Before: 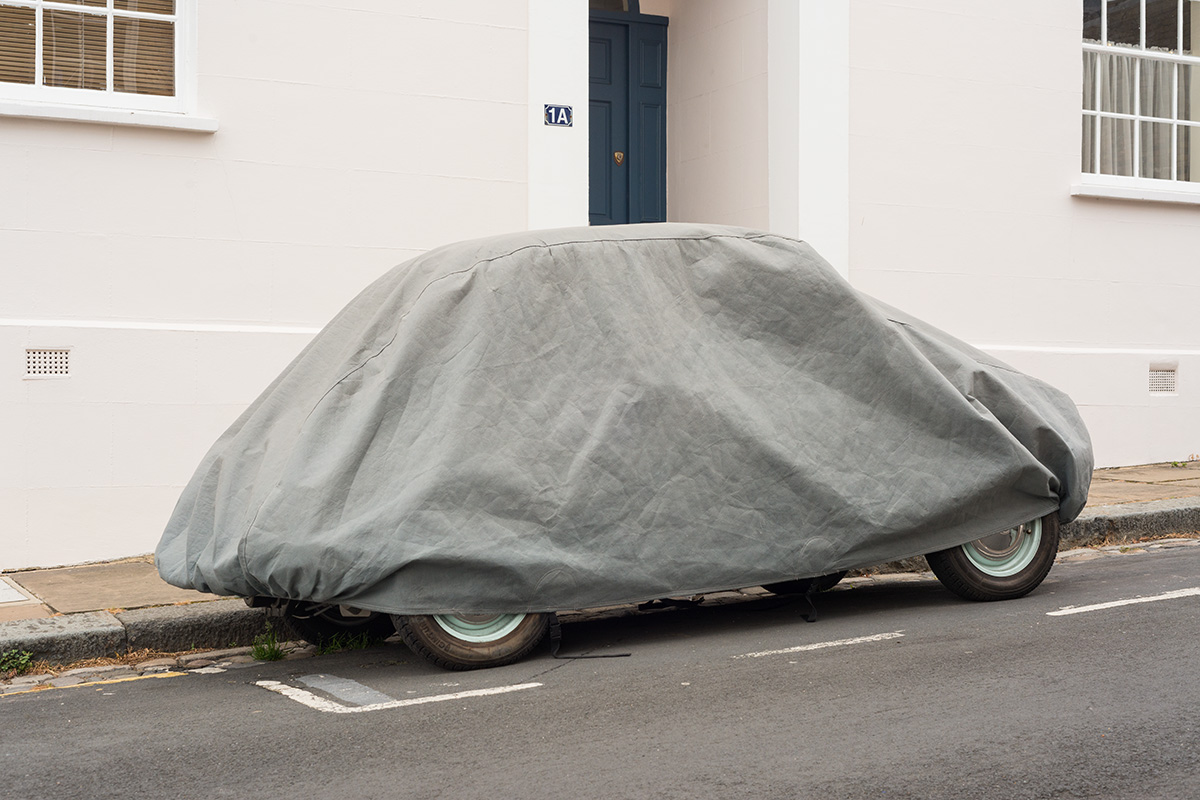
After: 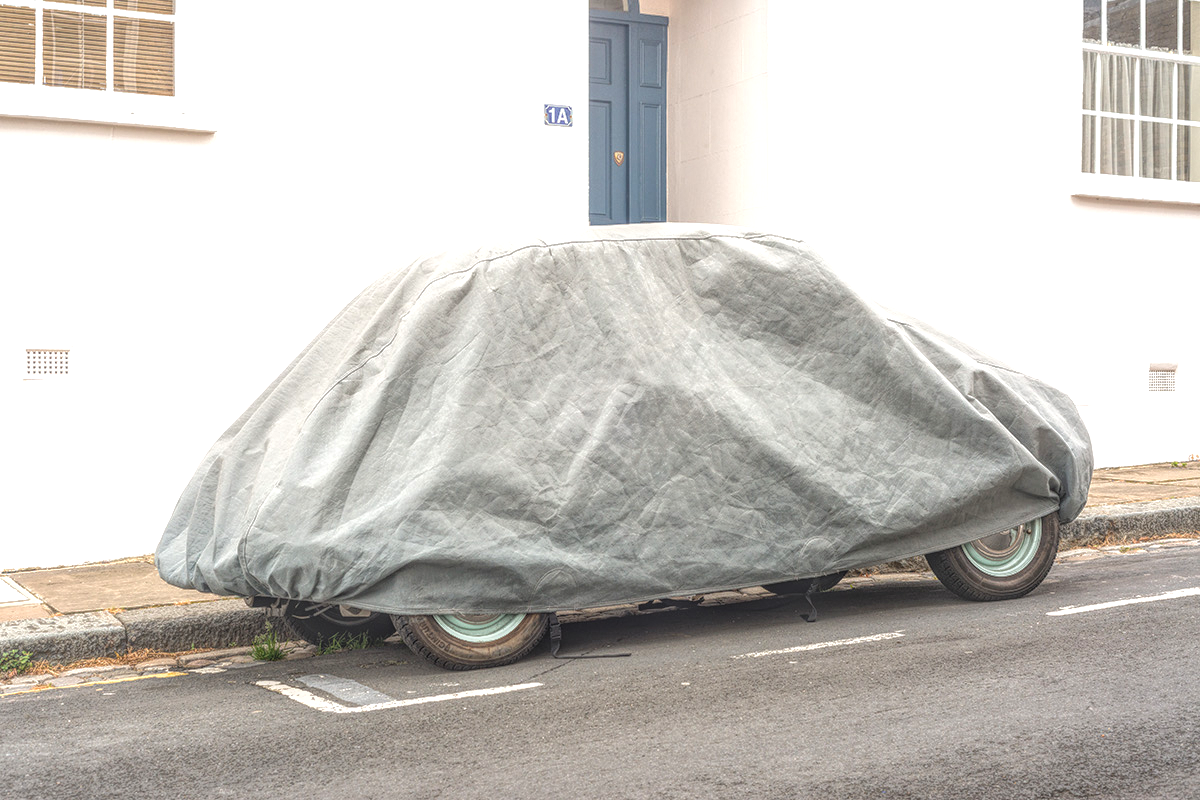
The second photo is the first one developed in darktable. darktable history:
exposure: black level correction 0, exposure 0.694 EV, compensate highlight preservation false
local contrast: highlights 20%, shadows 26%, detail 201%, midtone range 0.2
